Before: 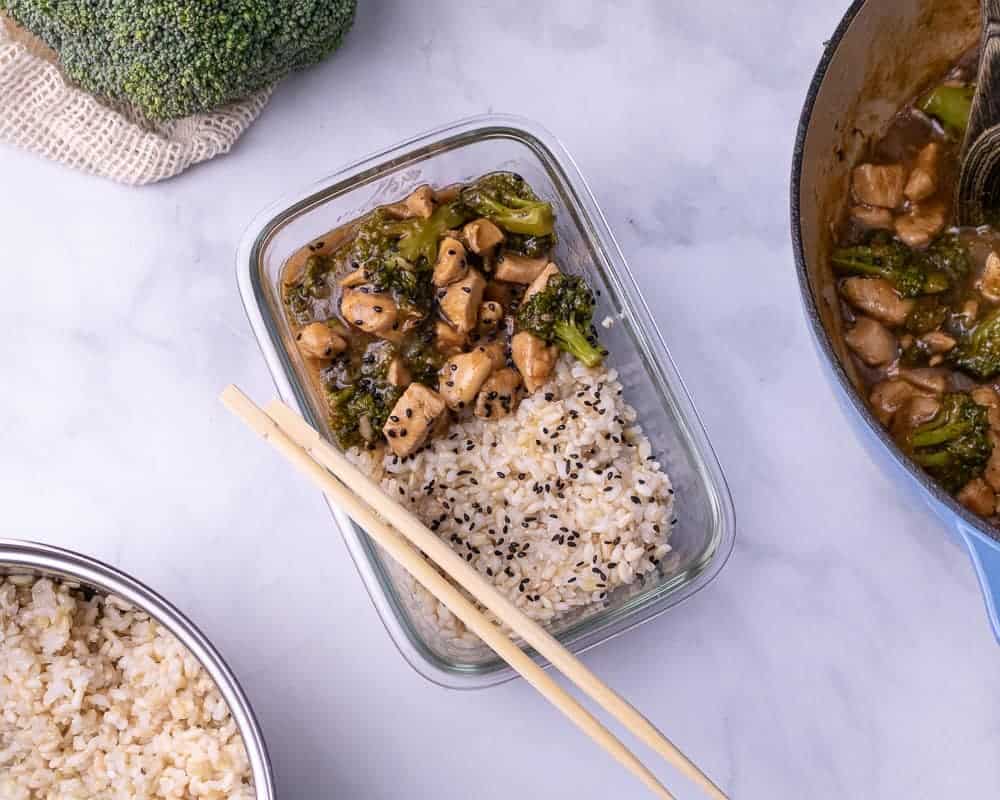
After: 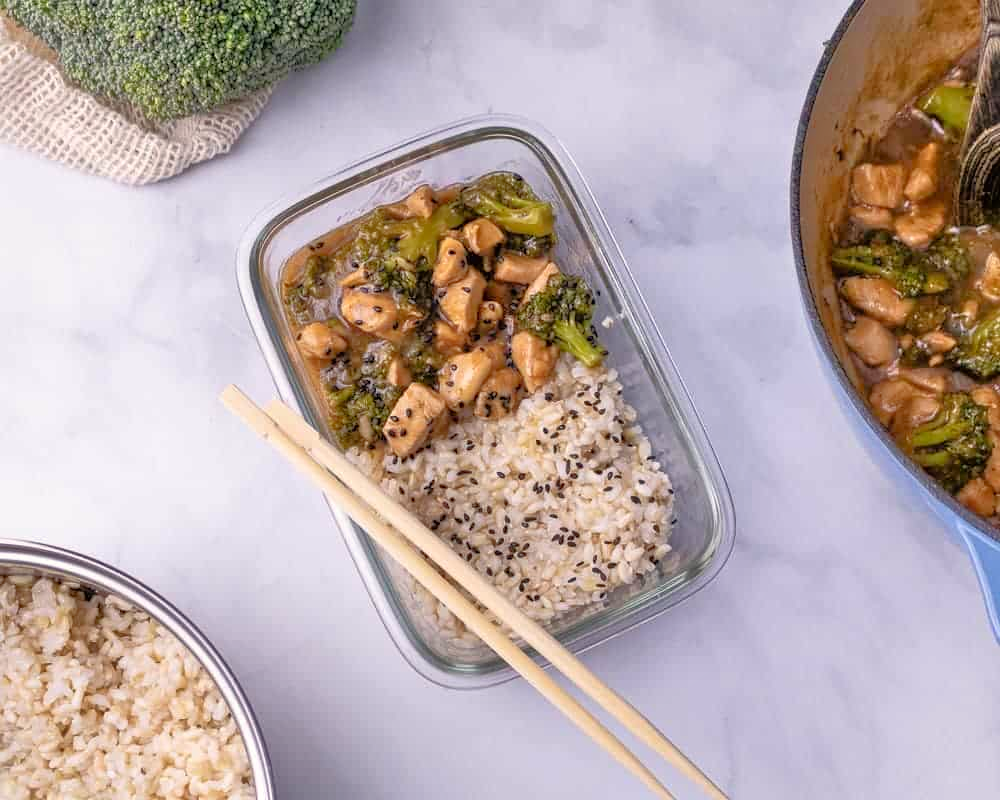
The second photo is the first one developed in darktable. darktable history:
color correction: highlights b* 3.04
tone equalizer: -7 EV 0.148 EV, -6 EV 0.59 EV, -5 EV 1.14 EV, -4 EV 1.35 EV, -3 EV 1.18 EV, -2 EV 0.6 EV, -1 EV 0.156 EV
